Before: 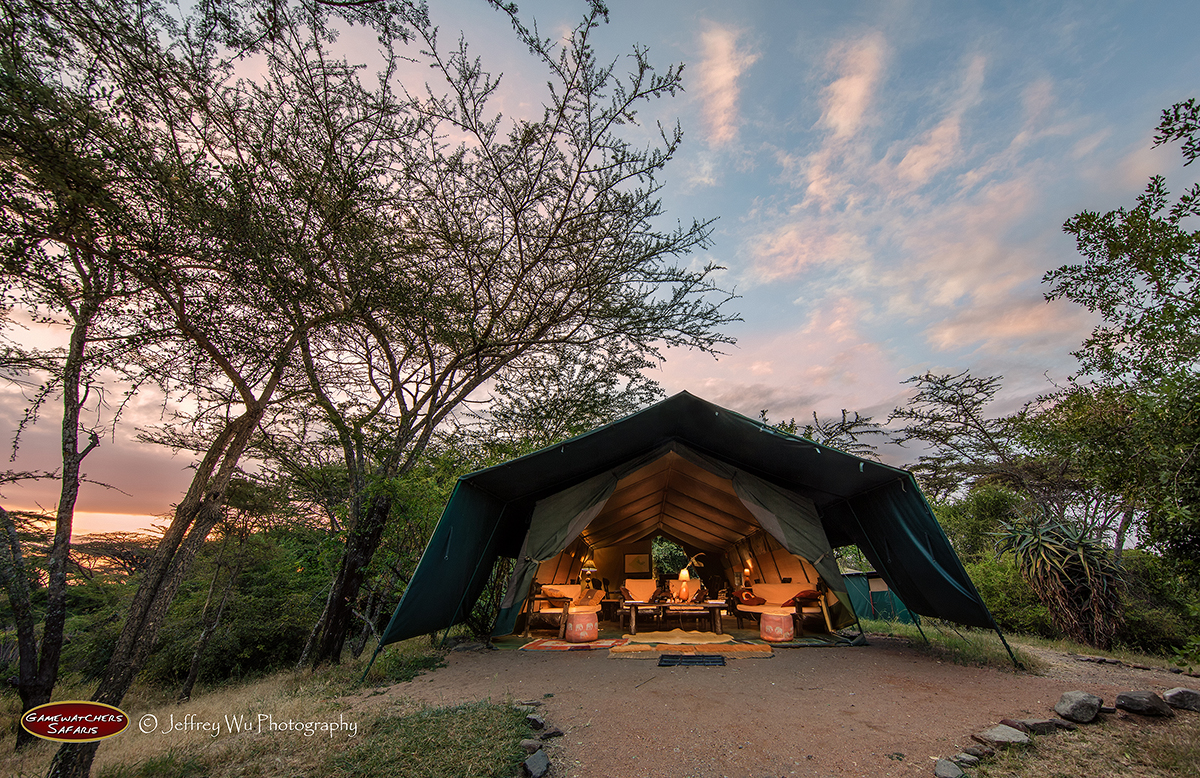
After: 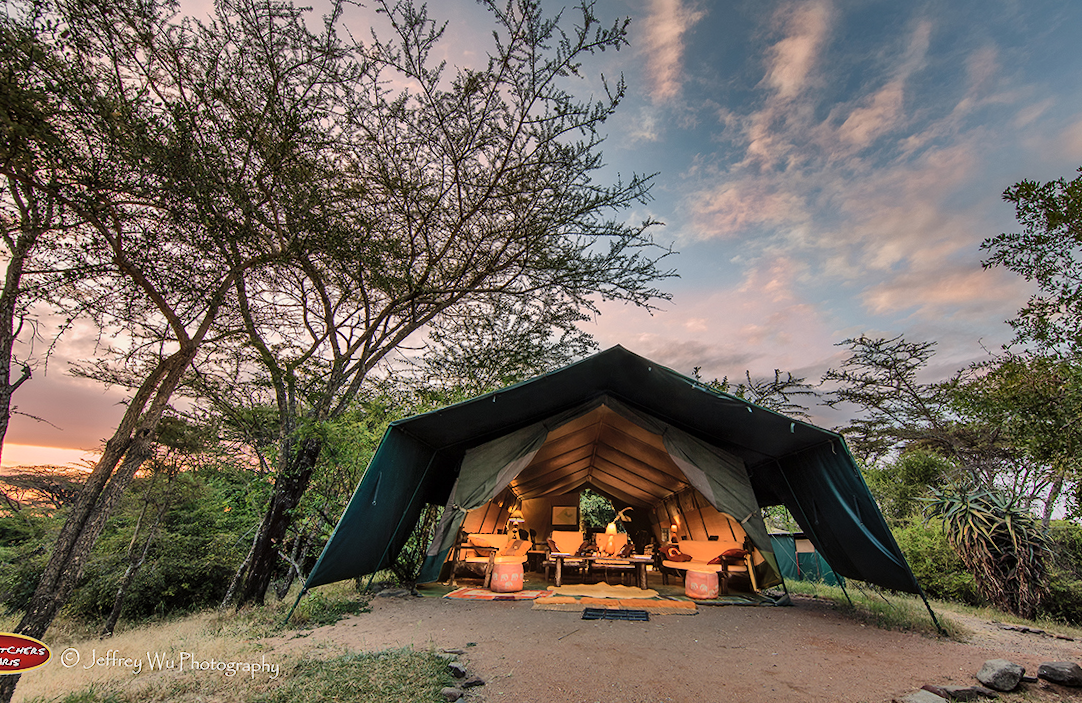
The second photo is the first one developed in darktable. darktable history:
tone equalizer: on, module defaults
shadows and highlights: radius 123.4, shadows 98.71, white point adjustment -2.99, highlights -98.74, soften with gaussian
crop and rotate: angle -2.11°, left 3.076%, top 3.876%, right 1.659%, bottom 0.627%
